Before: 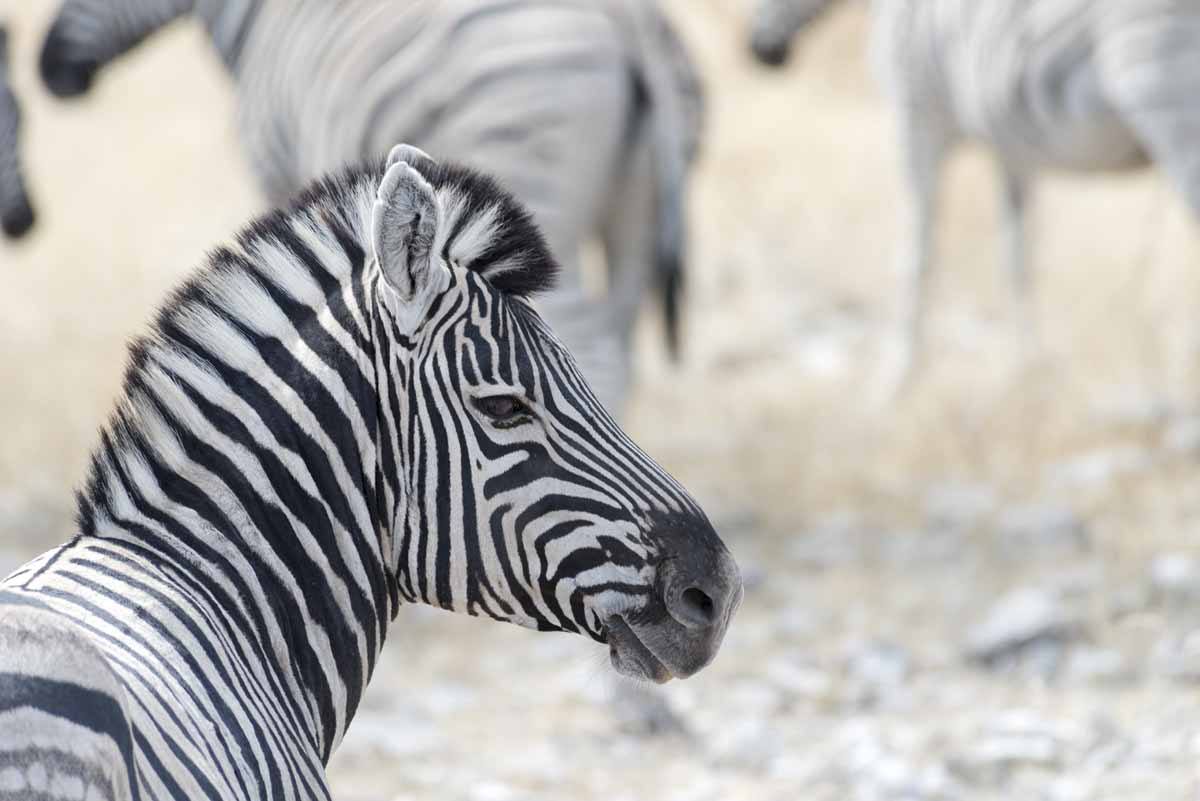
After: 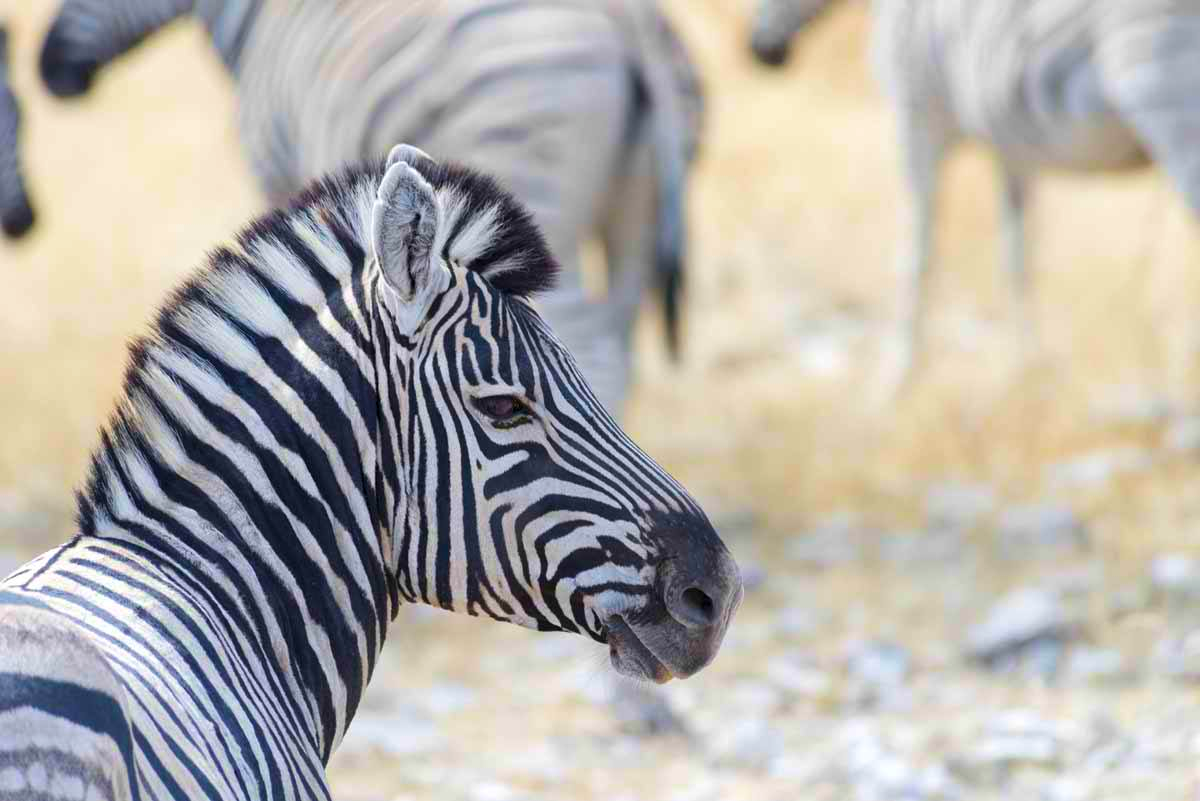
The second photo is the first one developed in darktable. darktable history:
contrast brightness saturation: brightness -0.02, saturation 0.35
color balance rgb: perceptual saturation grading › global saturation 25%, global vibrance 20%
velvia: on, module defaults
